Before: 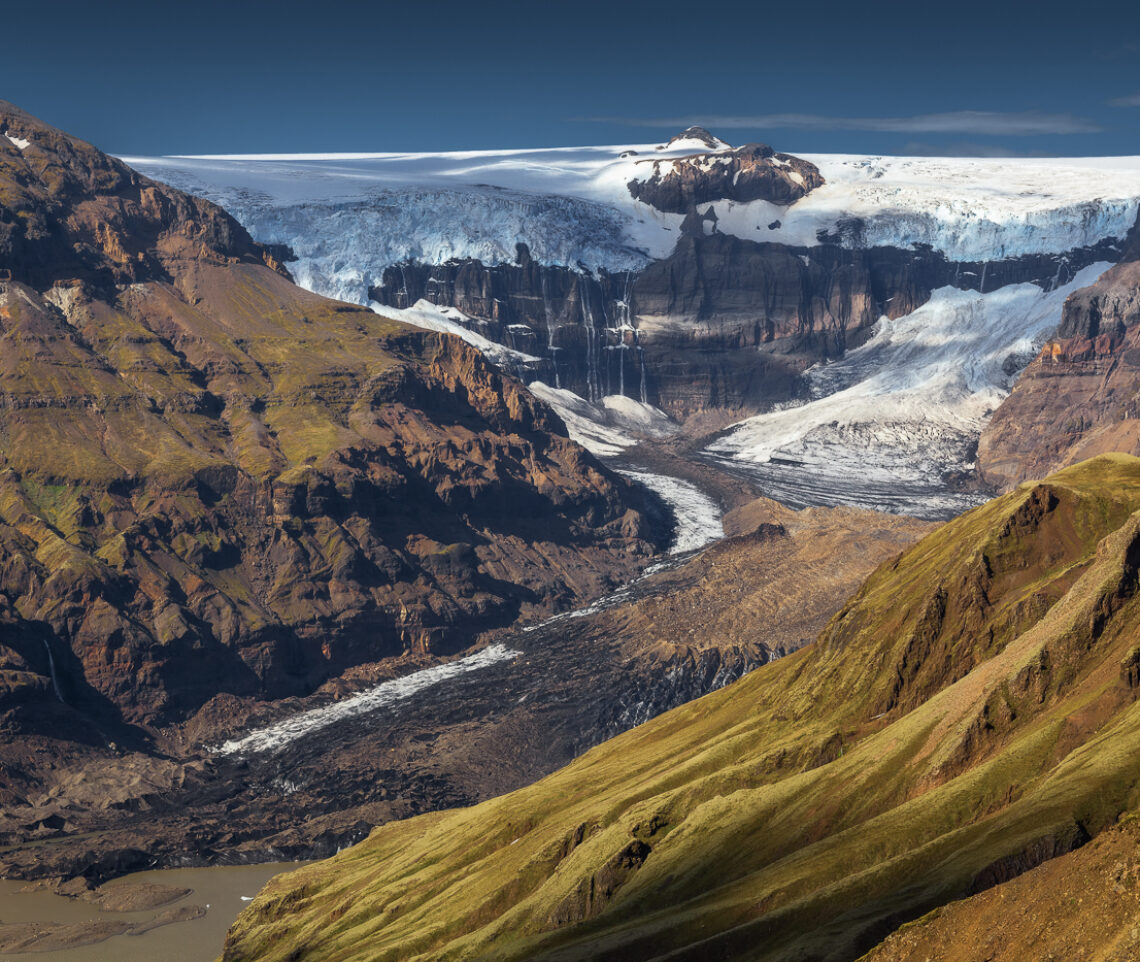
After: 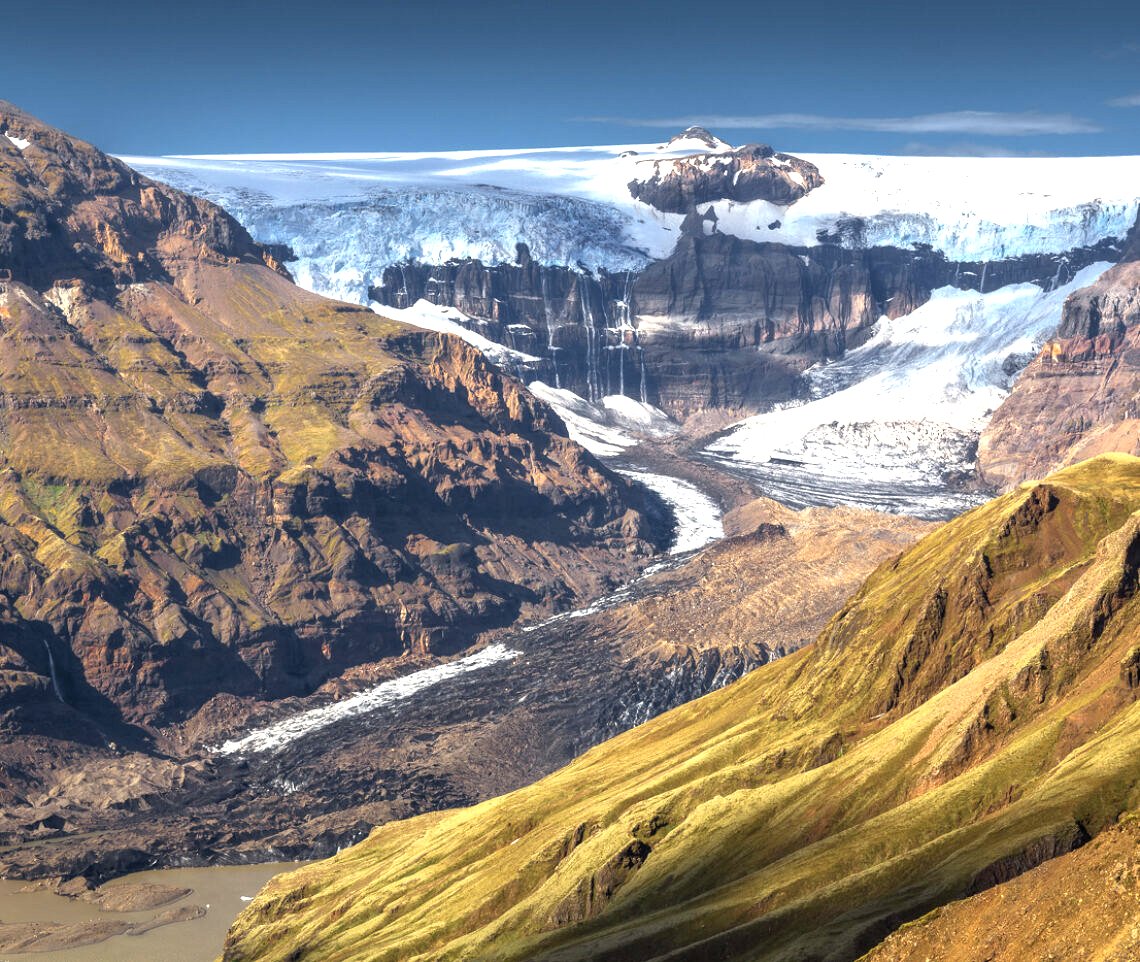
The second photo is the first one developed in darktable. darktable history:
local contrast: highlights 102%, shadows 98%, detail 119%, midtone range 0.2
exposure: exposure 1.158 EV, compensate exposure bias true, compensate highlight preservation false
